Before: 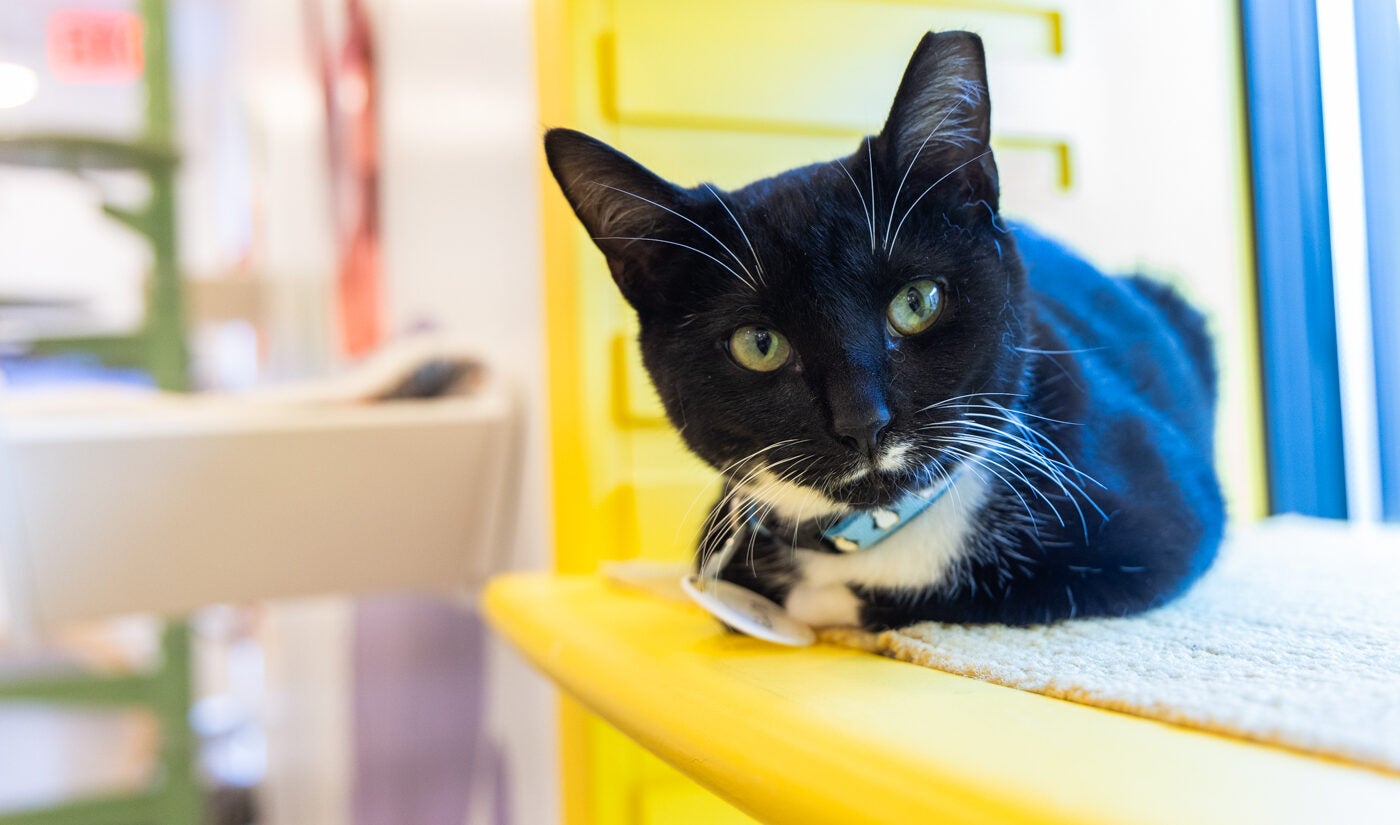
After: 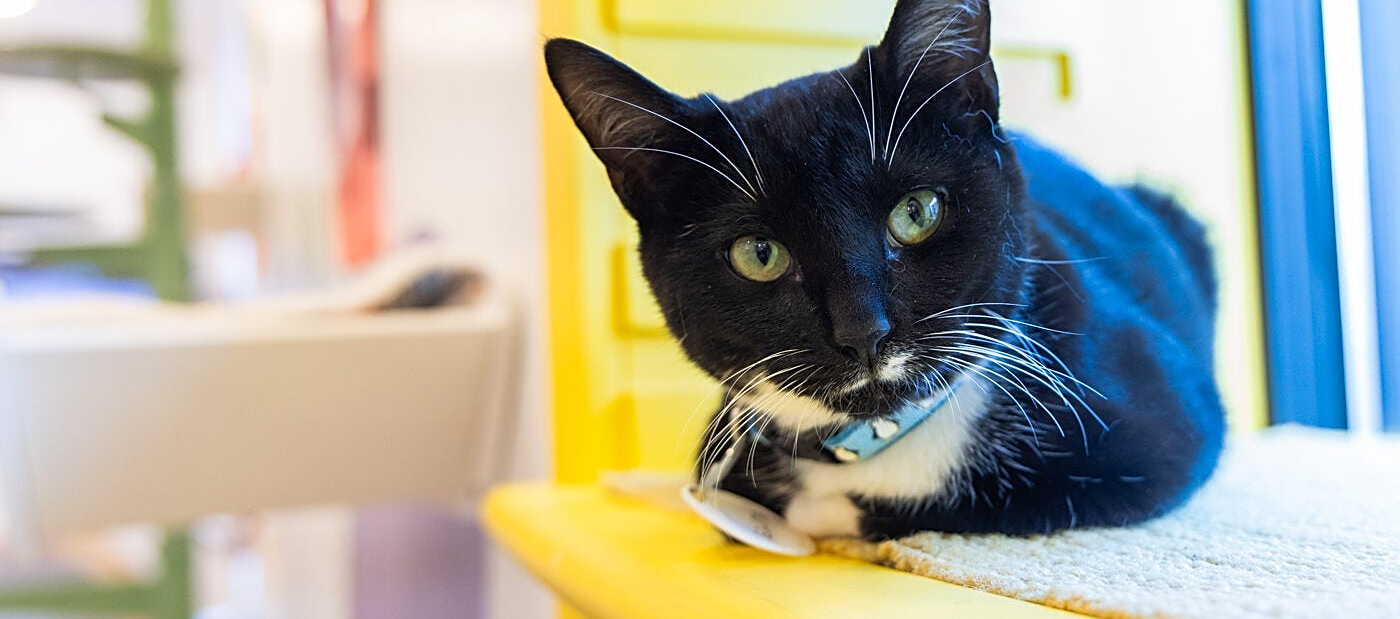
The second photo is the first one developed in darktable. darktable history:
crop: top 11.021%, bottom 13.907%
sharpen: on, module defaults
